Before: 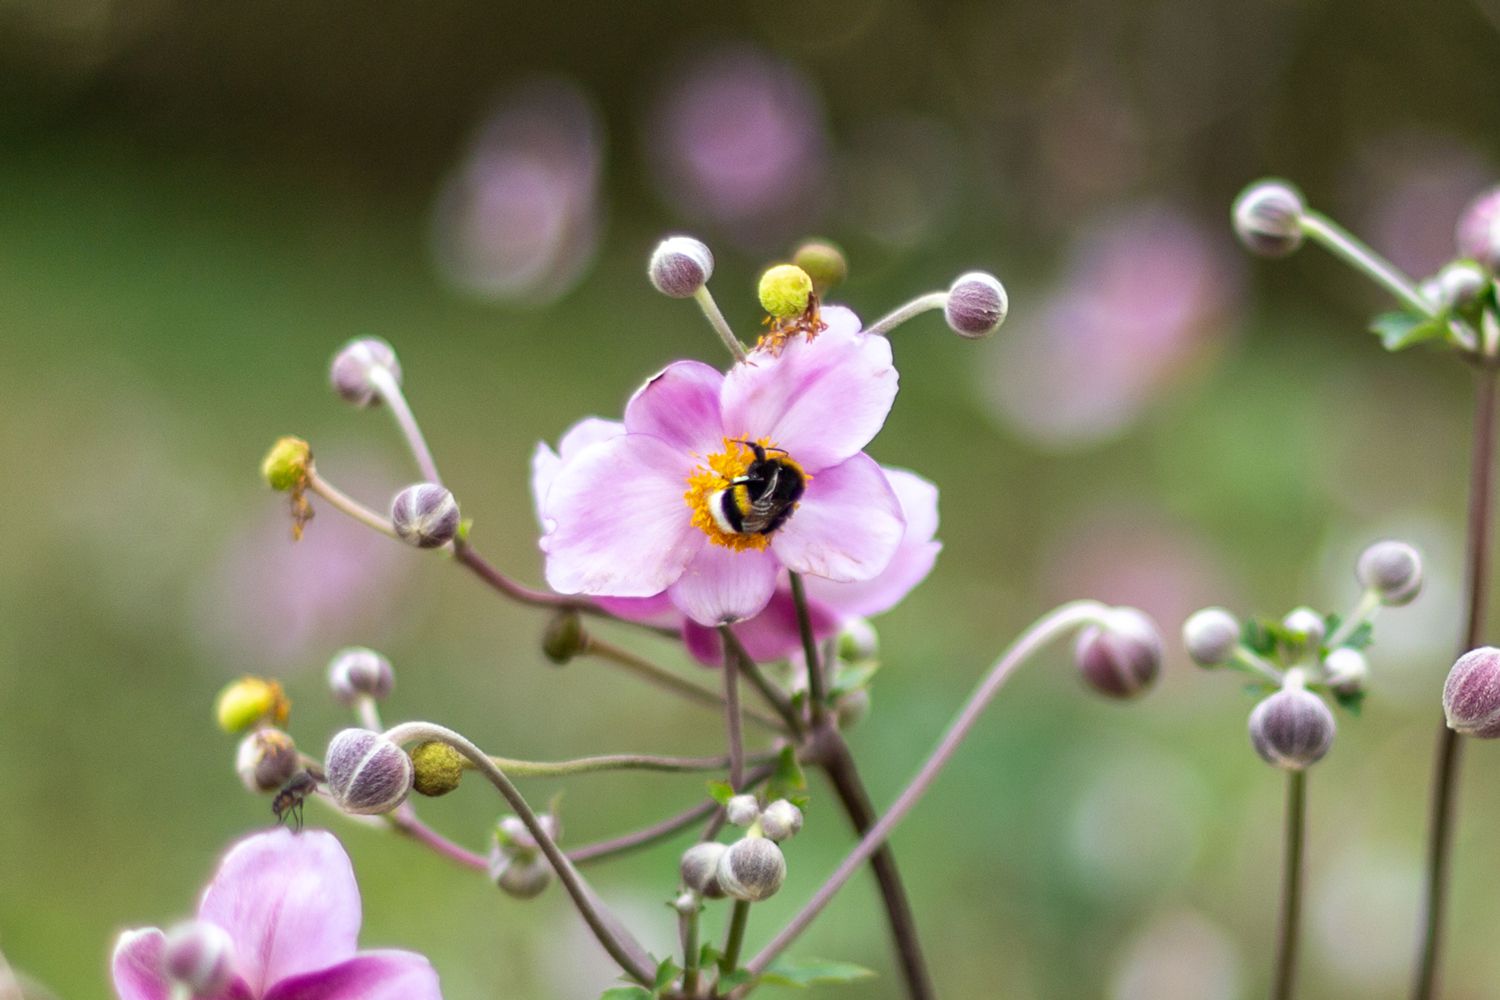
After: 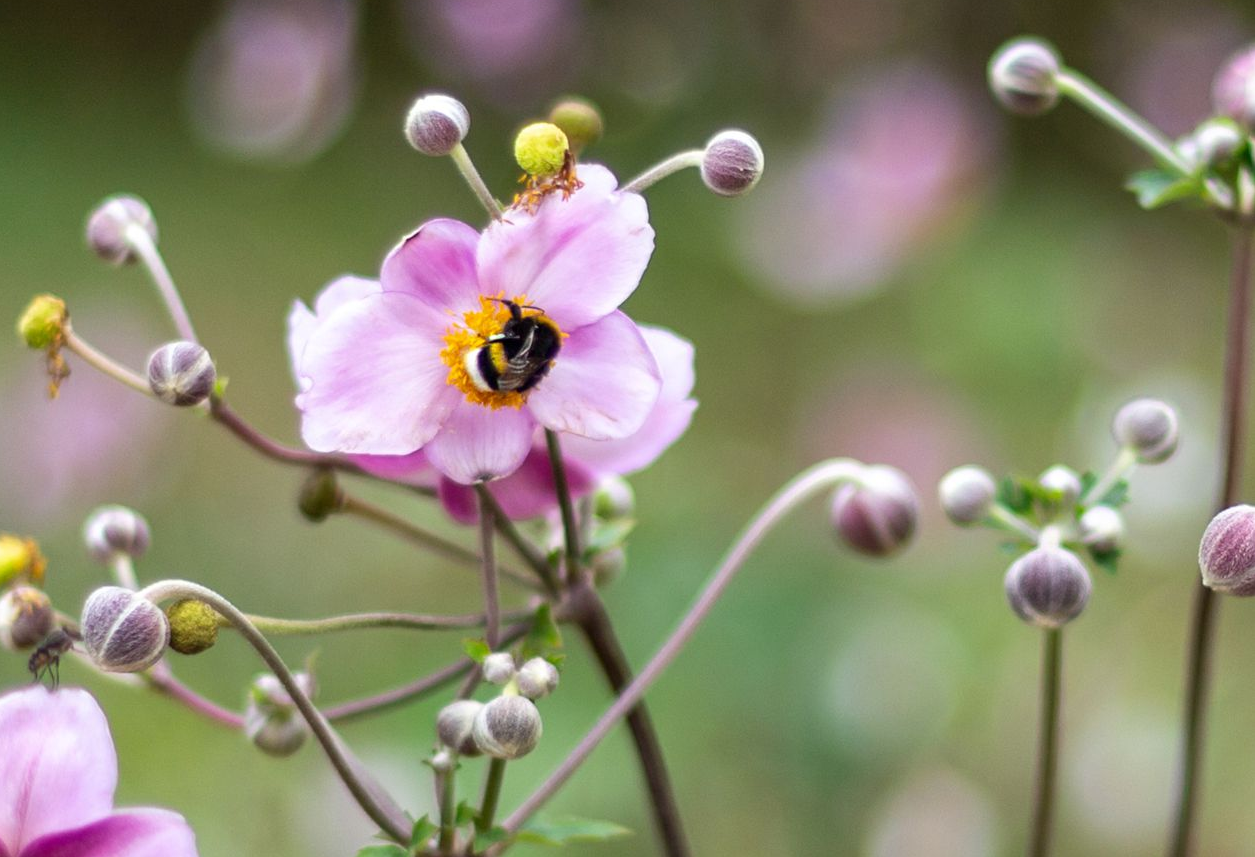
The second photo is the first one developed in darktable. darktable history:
crop: left 16.331%, top 14.22%
